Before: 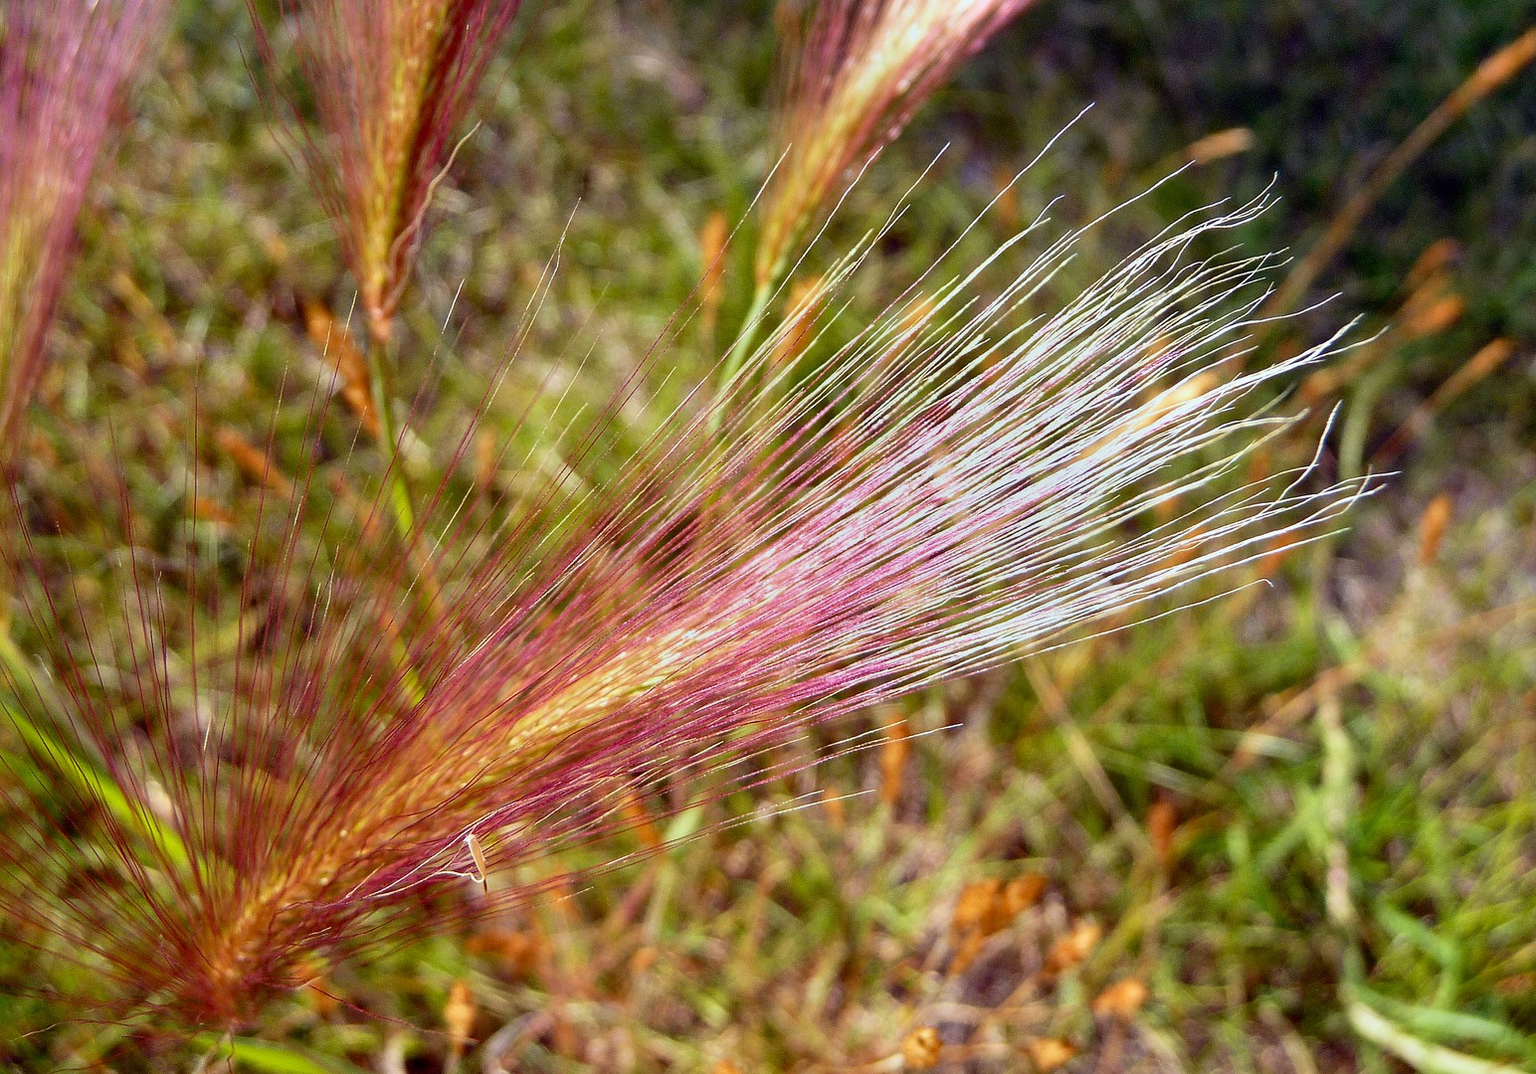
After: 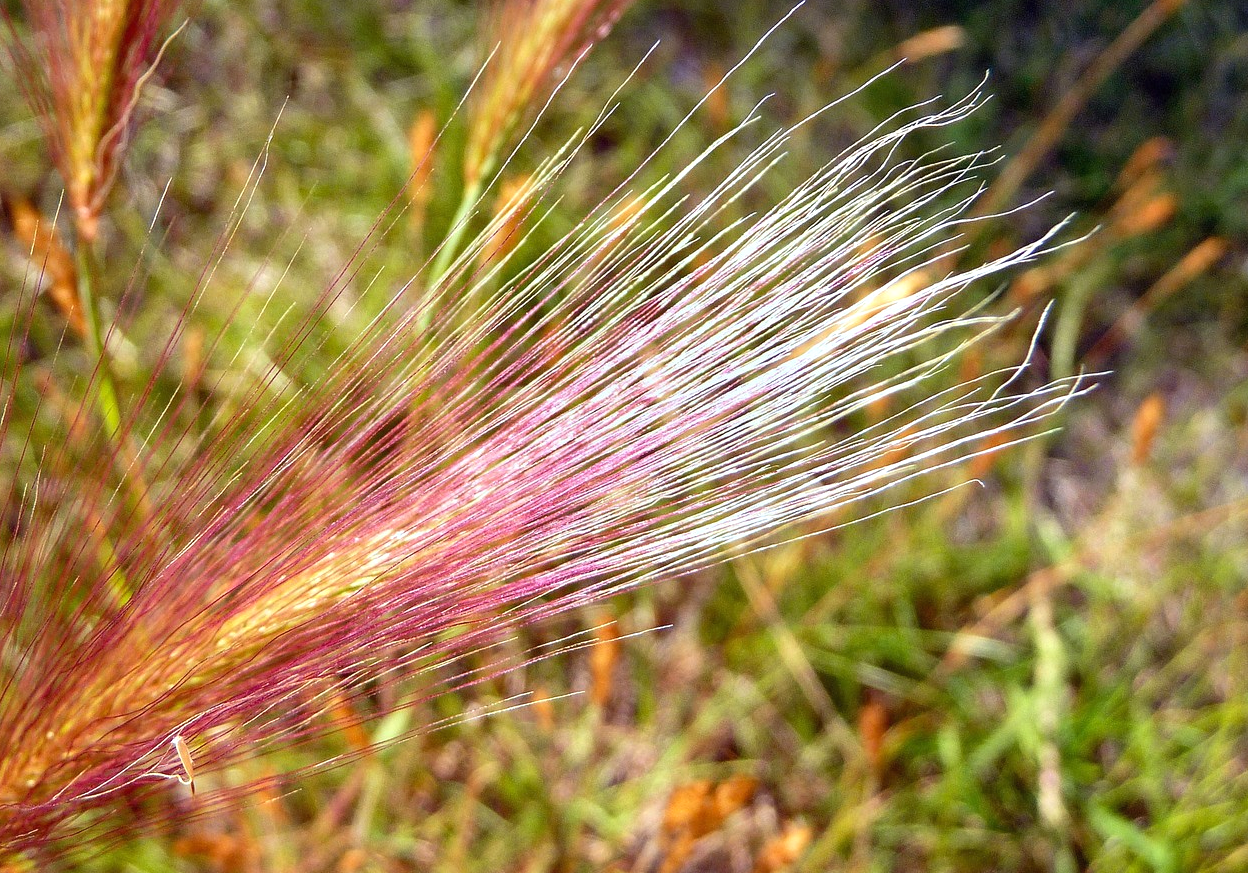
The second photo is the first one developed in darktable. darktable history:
exposure: black level correction 0, exposure 0.7 EV, compensate exposure bias true, compensate highlight preservation false
crop: left 19.159%, top 9.58%, bottom 9.58%
shadows and highlights: shadows 25, highlights -25
